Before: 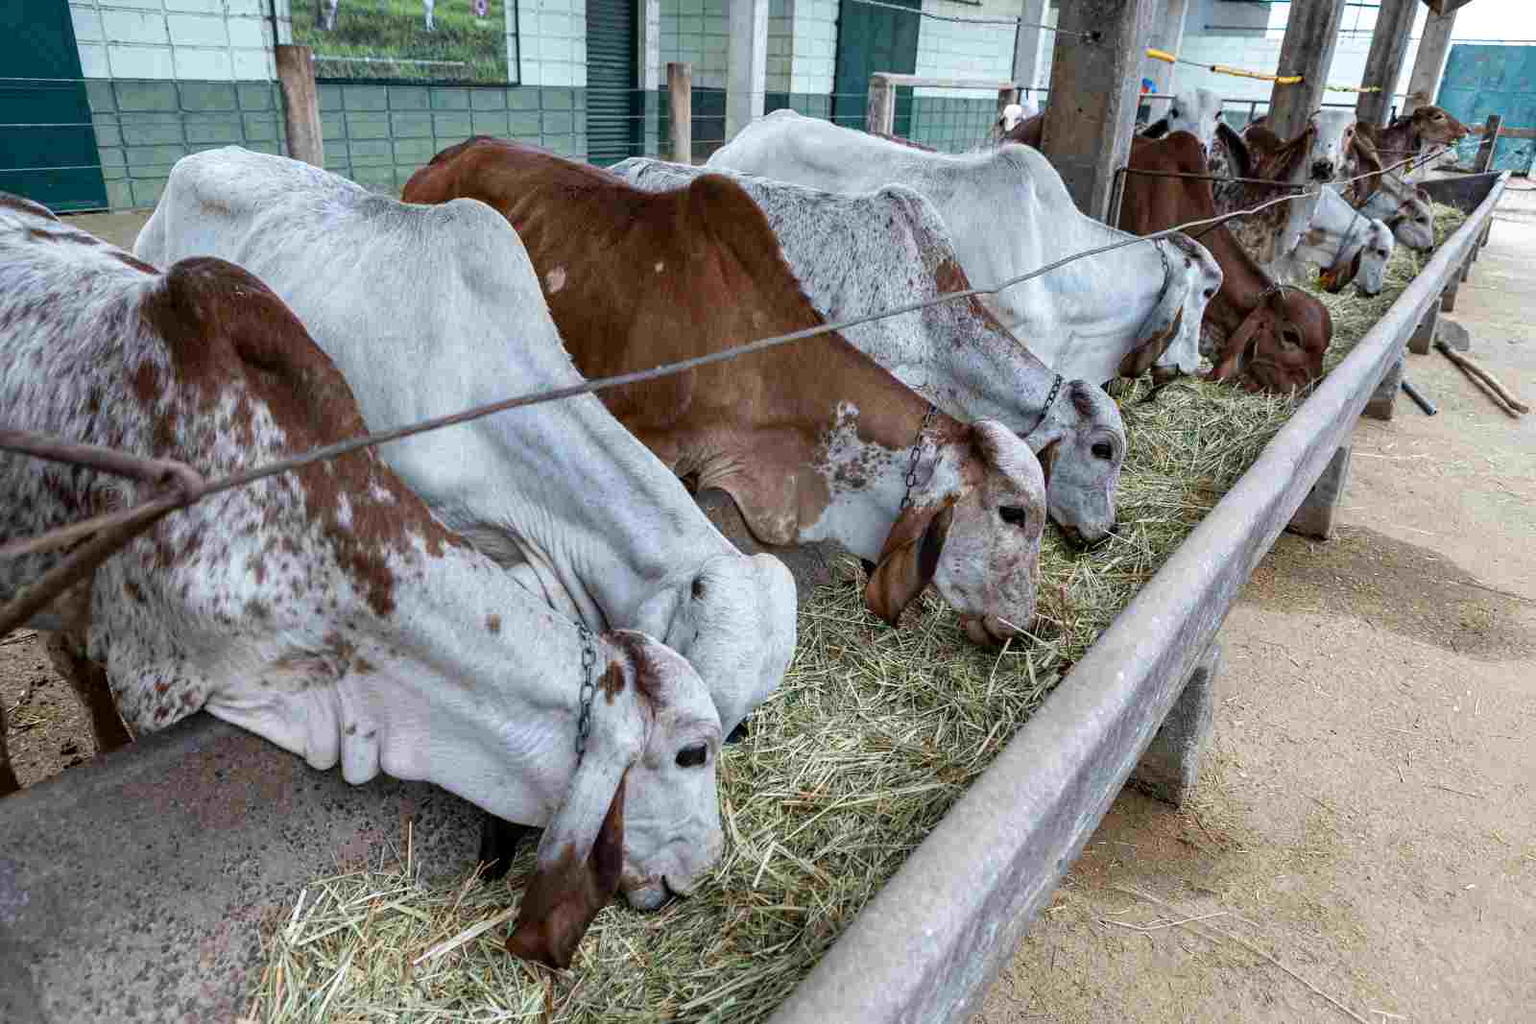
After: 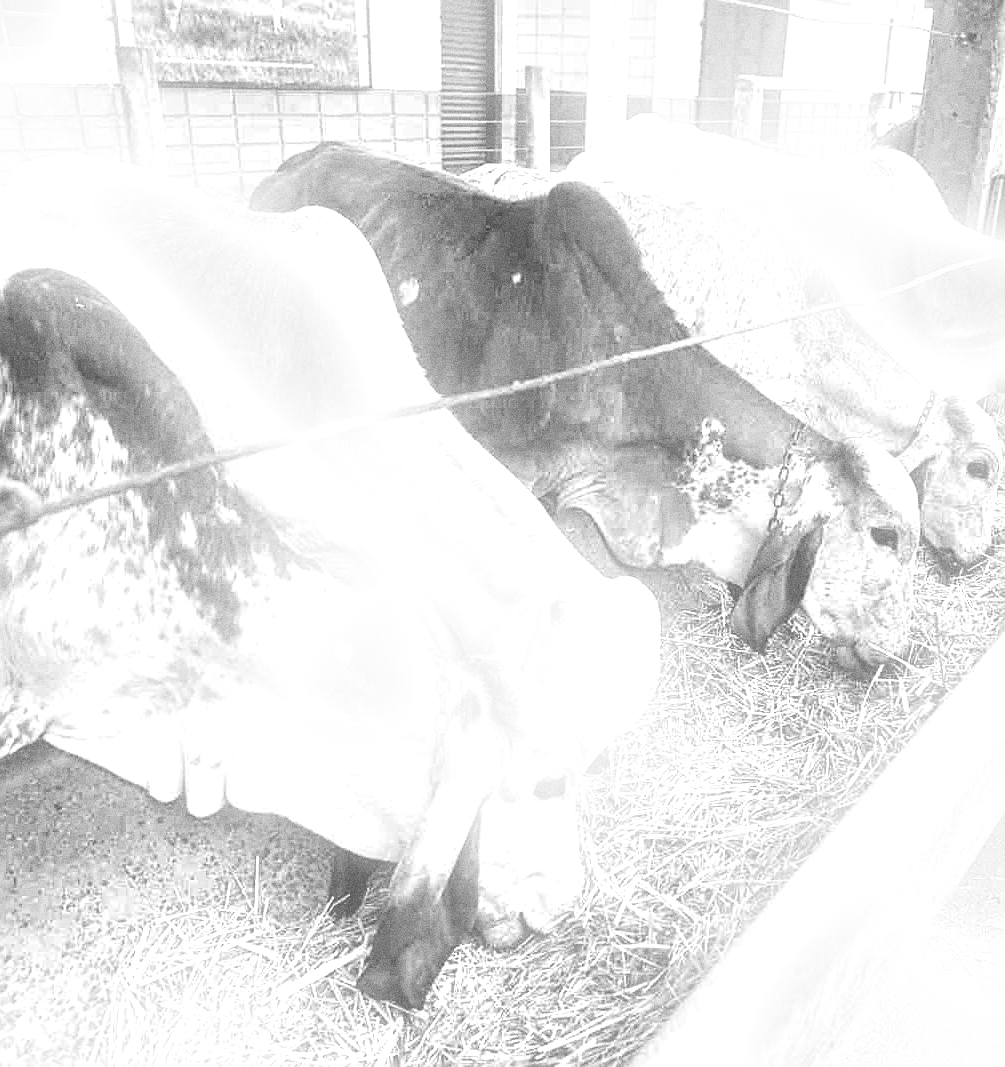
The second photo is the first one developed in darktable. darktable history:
sharpen: on, module defaults
bloom: size 15%, threshold 97%, strength 7%
monochrome: on, module defaults
grain: coarseness 0.09 ISO, strength 40%
crop: left 10.644%, right 26.528%
exposure: black level correction 0, exposure 1.741 EV, compensate exposure bias true, compensate highlight preservation false
haze removal: strength -0.1, adaptive false
